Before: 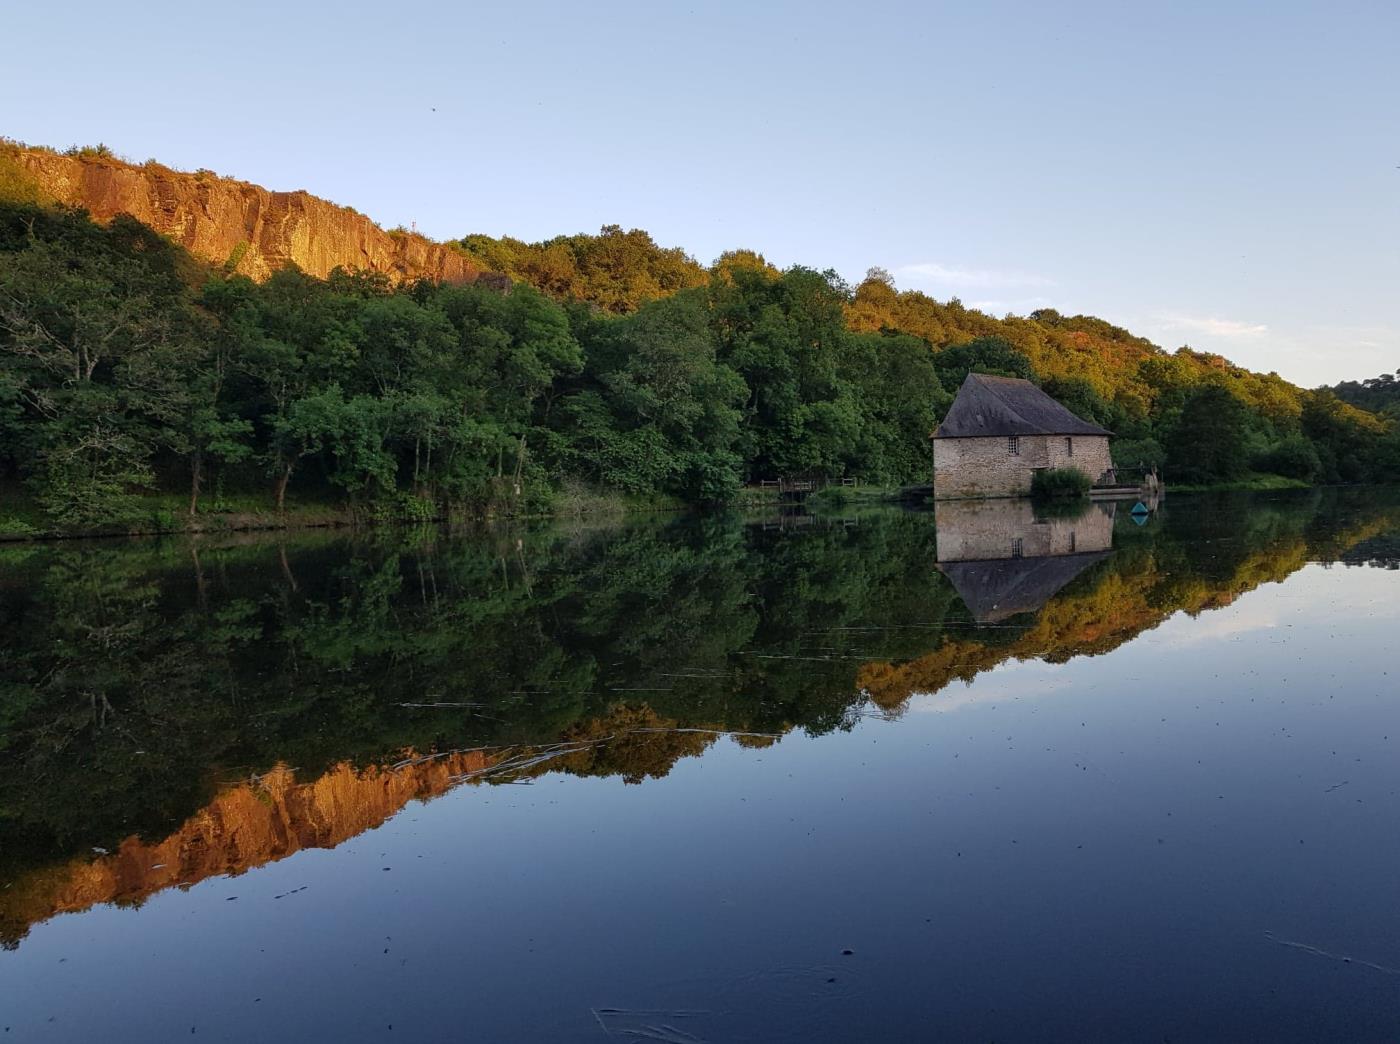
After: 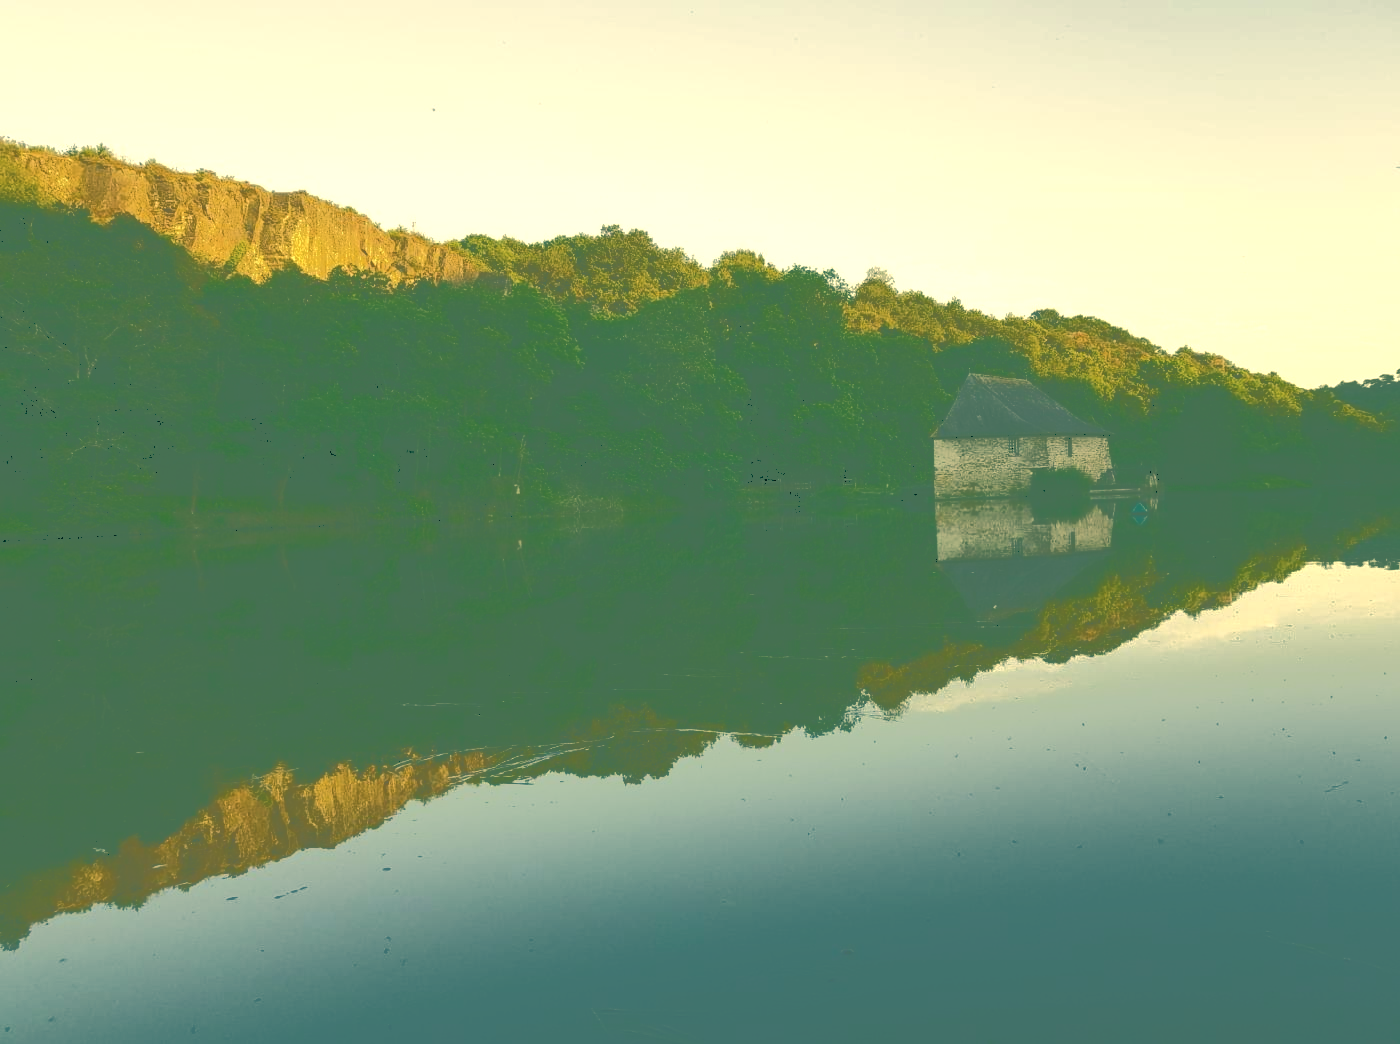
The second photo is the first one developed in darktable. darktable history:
color correction: highlights a* 1.85, highlights b* 34.56, shadows a* -36.39, shadows b* -6.27
contrast brightness saturation: contrast 0.254, saturation -0.319
tone equalizer: -8 EV -0.747 EV, -7 EV -0.674 EV, -6 EV -0.636 EV, -5 EV -0.384 EV, -3 EV 0.395 EV, -2 EV 0.6 EV, -1 EV 0.689 EV, +0 EV 0.722 EV, mask exposure compensation -0.494 EV
tone curve: curves: ch0 [(0, 0) (0.003, 0.43) (0.011, 0.433) (0.025, 0.434) (0.044, 0.436) (0.069, 0.439) (0.1, 0.442) (0.136, 0.446) (0.177, 0.449) (0.224, 0.454) (0.277, 0.462) (0.335, 0.488) (0.399, 0.524) (0.468, 0.566) (0.543, 0.615) (0.623, 0.666) (0.709, 0.718) (0.801, 0.761) (0.898, 0.801) (1, 1)], color space Lab, independent channels, preserve colors none
